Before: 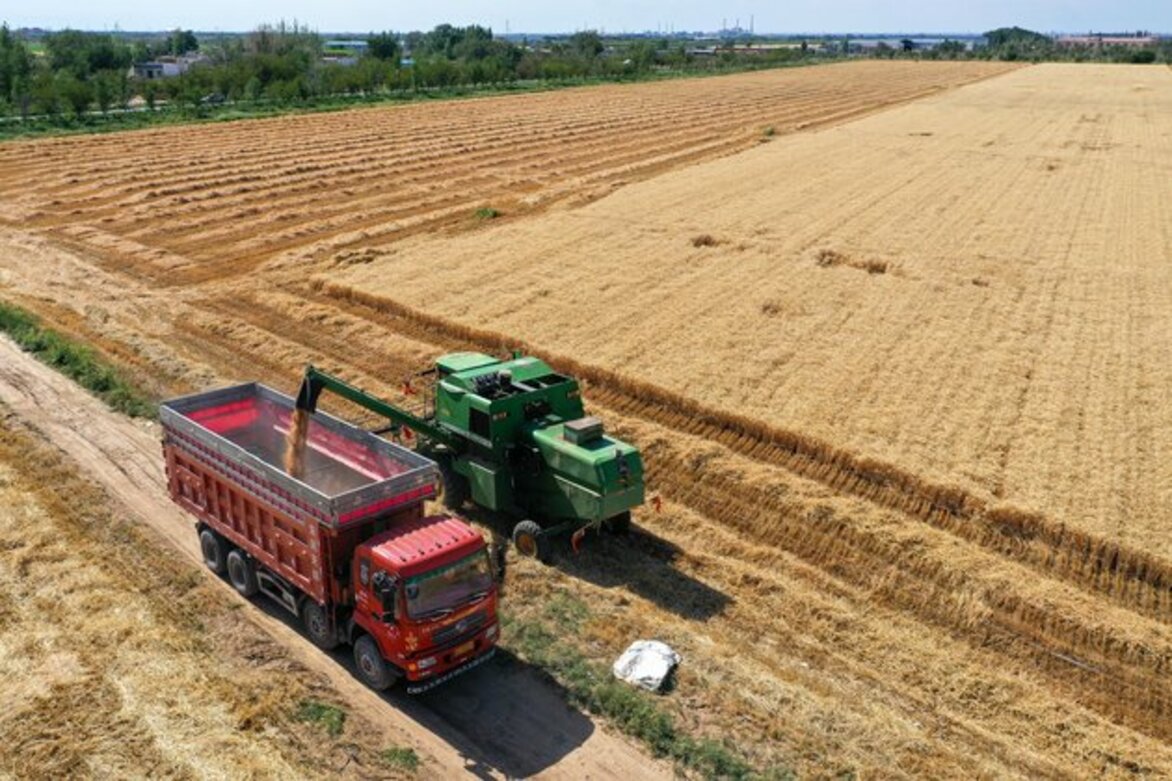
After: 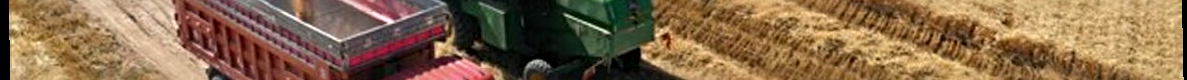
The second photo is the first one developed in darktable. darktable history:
crop and rotate: top 59.084%, bottom 30.916%
sharpen: radius 4.883
rotate and perspective: rotation -1.17°, automatic cropping off
